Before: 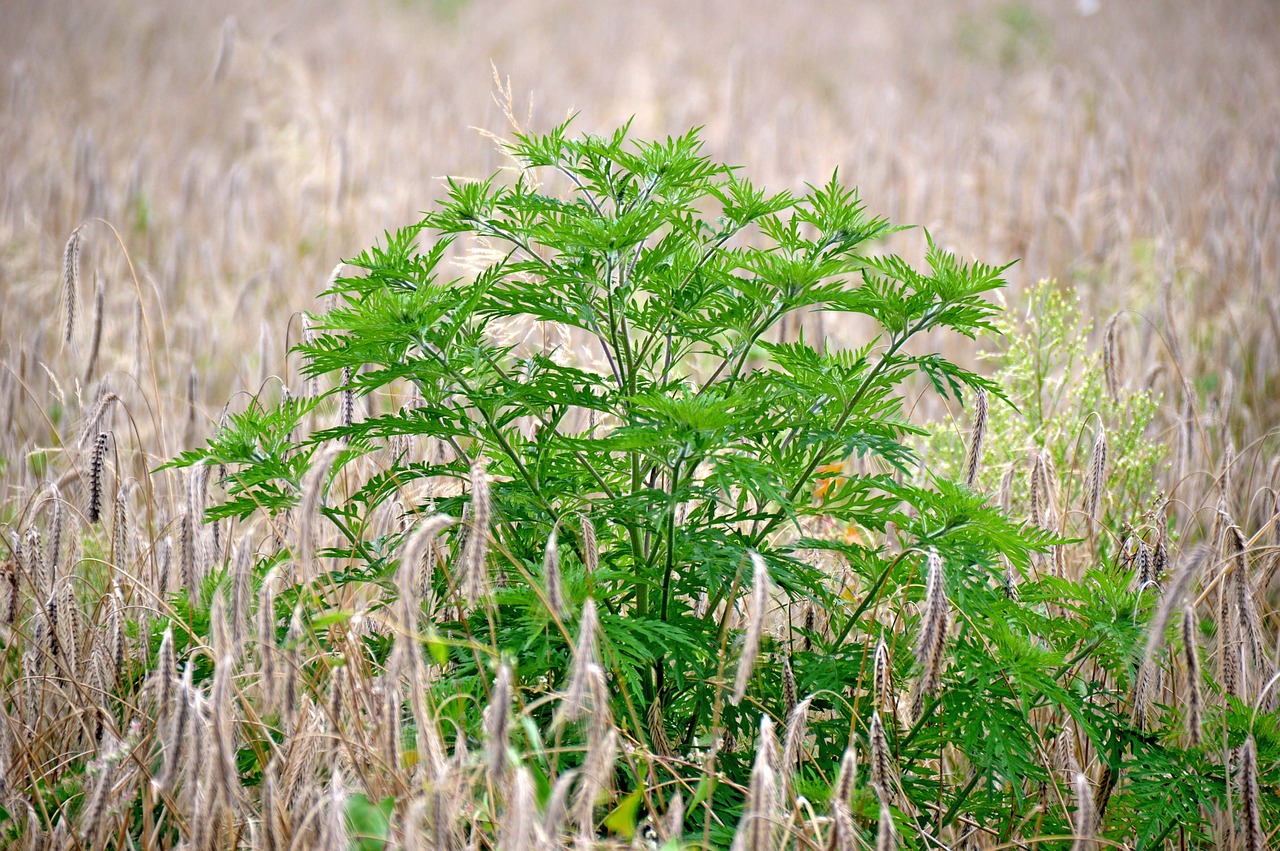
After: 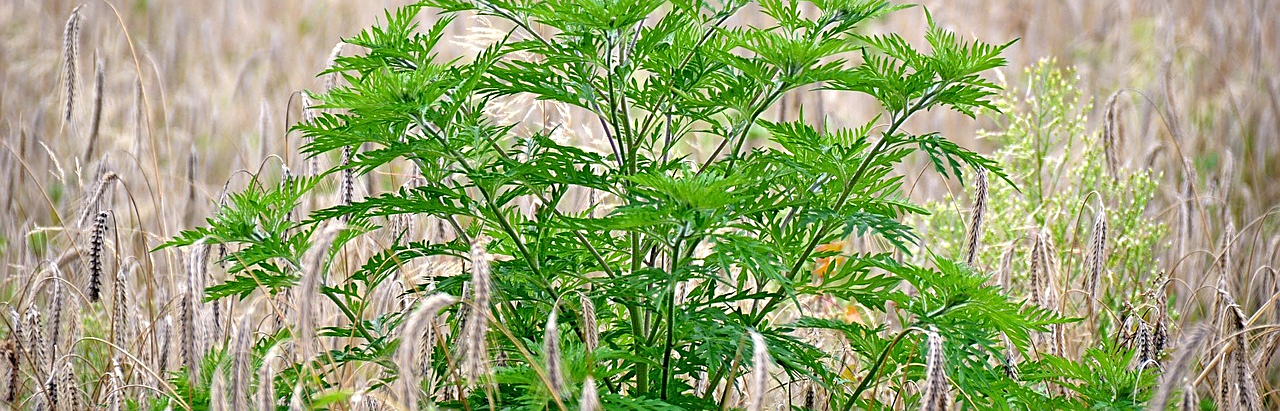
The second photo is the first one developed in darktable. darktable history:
crop and rotate: top 26.056%, bottom 25.543%
sharpen: on, module defaults
